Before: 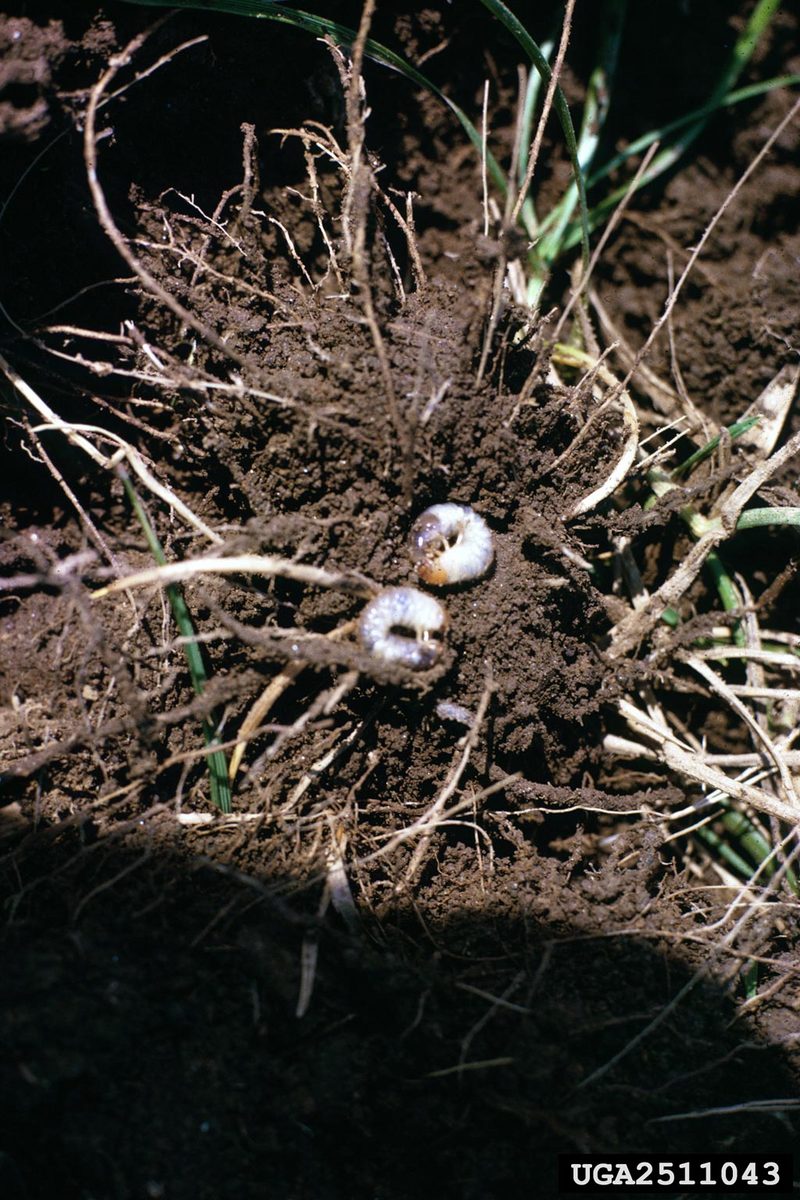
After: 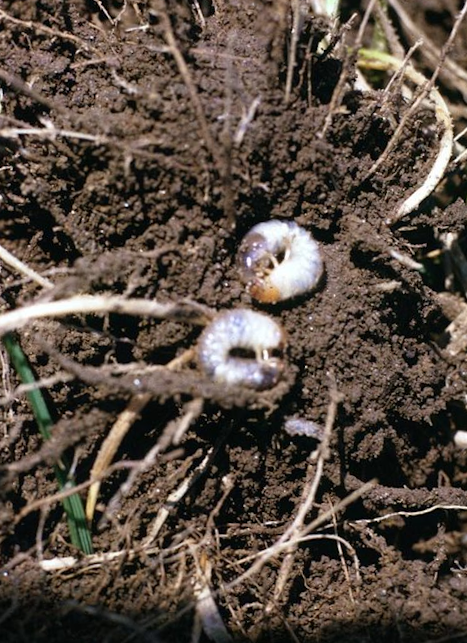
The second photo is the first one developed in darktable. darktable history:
rotate and perspective: rotation -6.83°, automatic cropping off
crop: left 25%, top 25%, right 25%, bottom 25%
